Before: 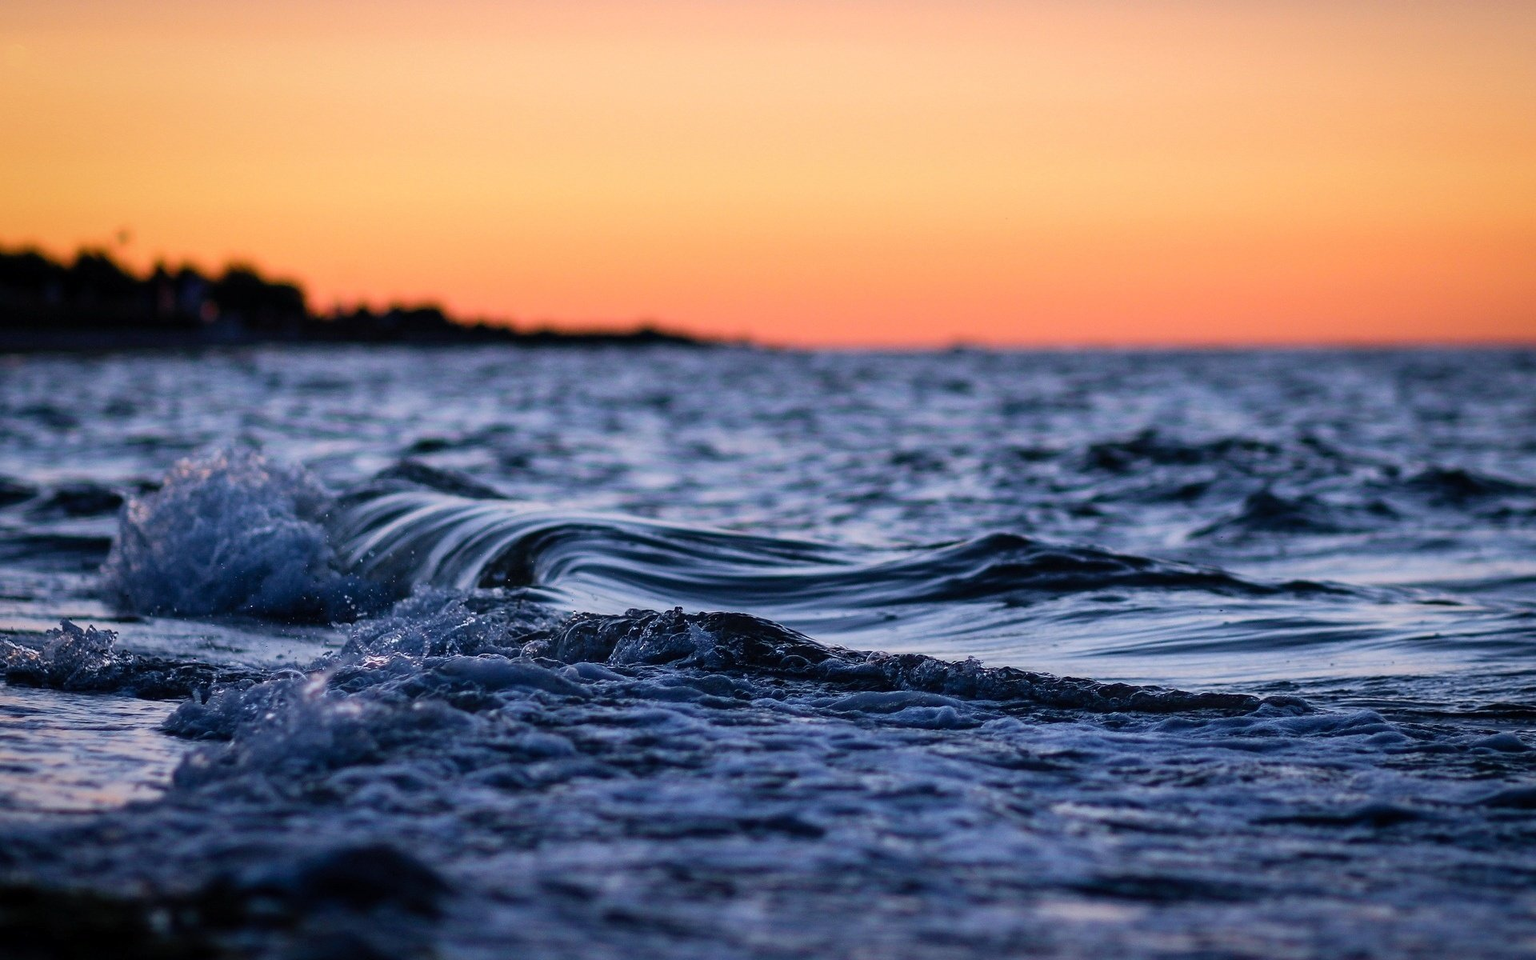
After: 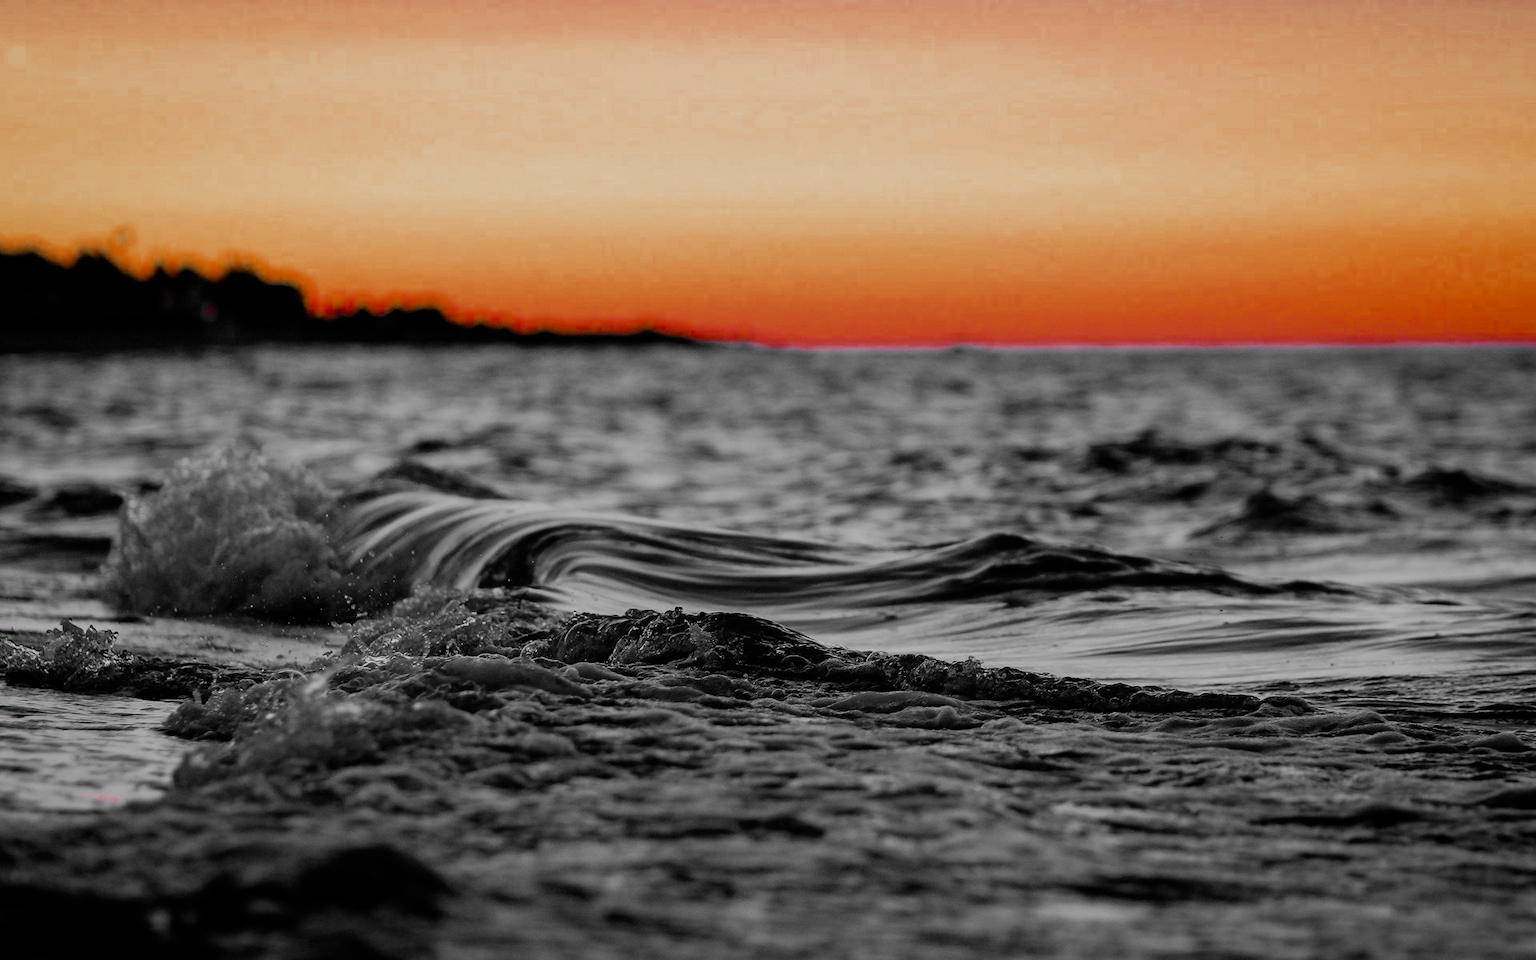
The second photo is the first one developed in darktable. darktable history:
color zones: curves: ch0 [(0, 0.497) (0.096, 0.361) (0.221, 0.538) (0.429, 0.5) (0.571, 0.5) (0.714, 0.5) (0.857, 0.5) (1, 0.497)]; ch1 [(0, 0.5) (0.143, 0.5) (0.257, -0.002) (0.429, 0.04) (0.571, -0.001) (0.714, -0.015) (0.857, 0.024) (1, 0.5)]
filmic rgb: black relative exposure -7.65 EV, white relative exposure 4.56 EV, hardness 3.61, color science v6 (2022)
color balance rgb: shadows lift › chroma 3.218%, shadows lift › hue 277.85°, perceptual saturation grading › global saturation 20%, perceptual saturation grading › highlights 3.283%, perceptual saturation grading › shadows 49.887%
